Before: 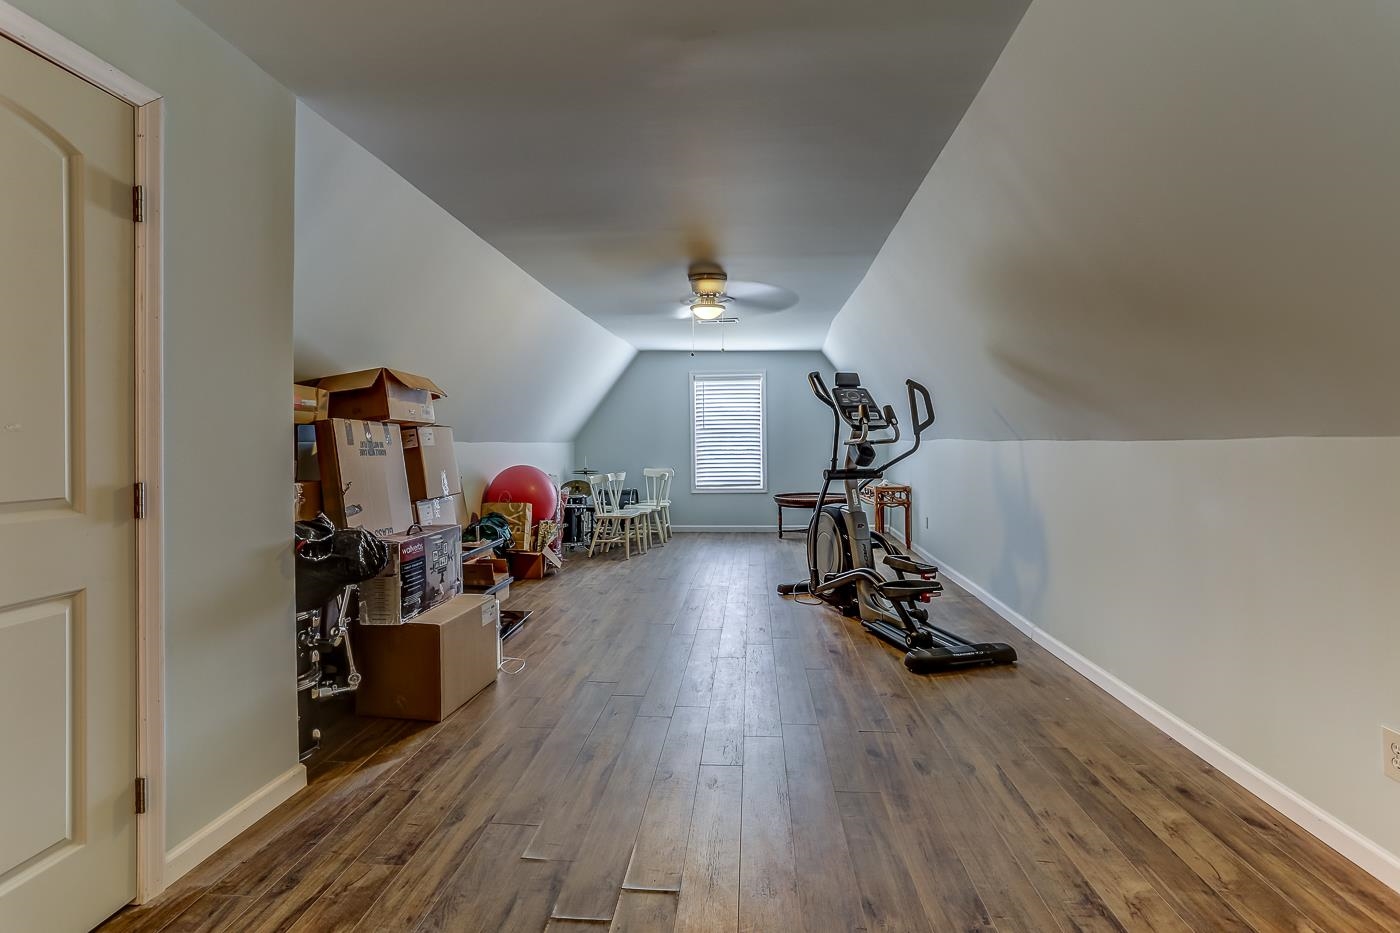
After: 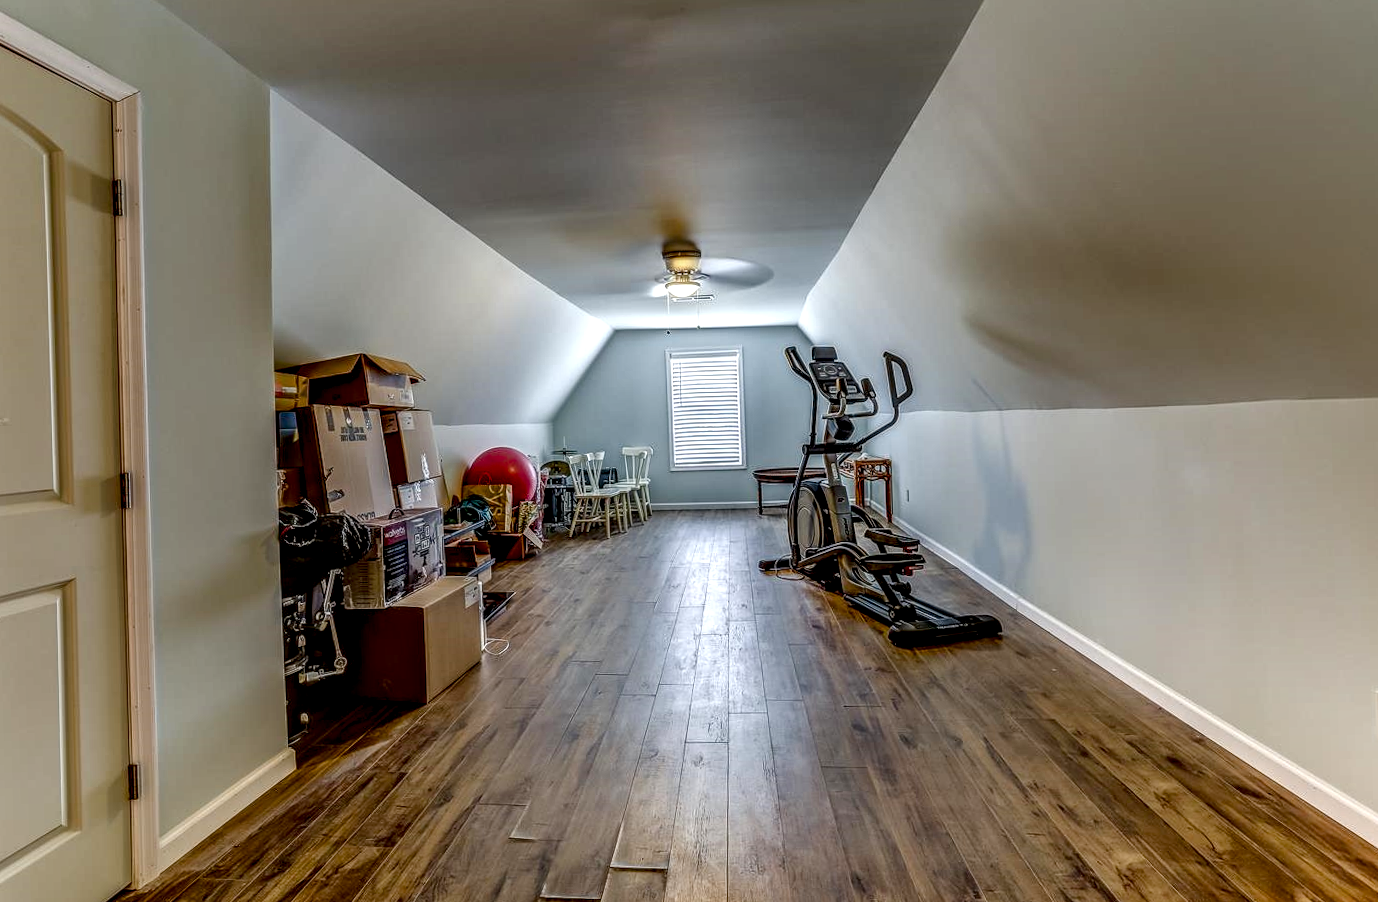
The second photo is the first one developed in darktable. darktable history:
local contrast: highlights 0%, shadows 0%, detail 182%
color balance rgb: perceptual saturation grading › global saturation 20%, perceptual saturation grading › highlights -25%, perceptual saturation grading › shadows 50%
rotate and perspective: rotation -1.32°, lens shift (horizontal) -0.031, crop left 0.015, crop right 0.985, crop top 0.047, crop bottom 0.982
